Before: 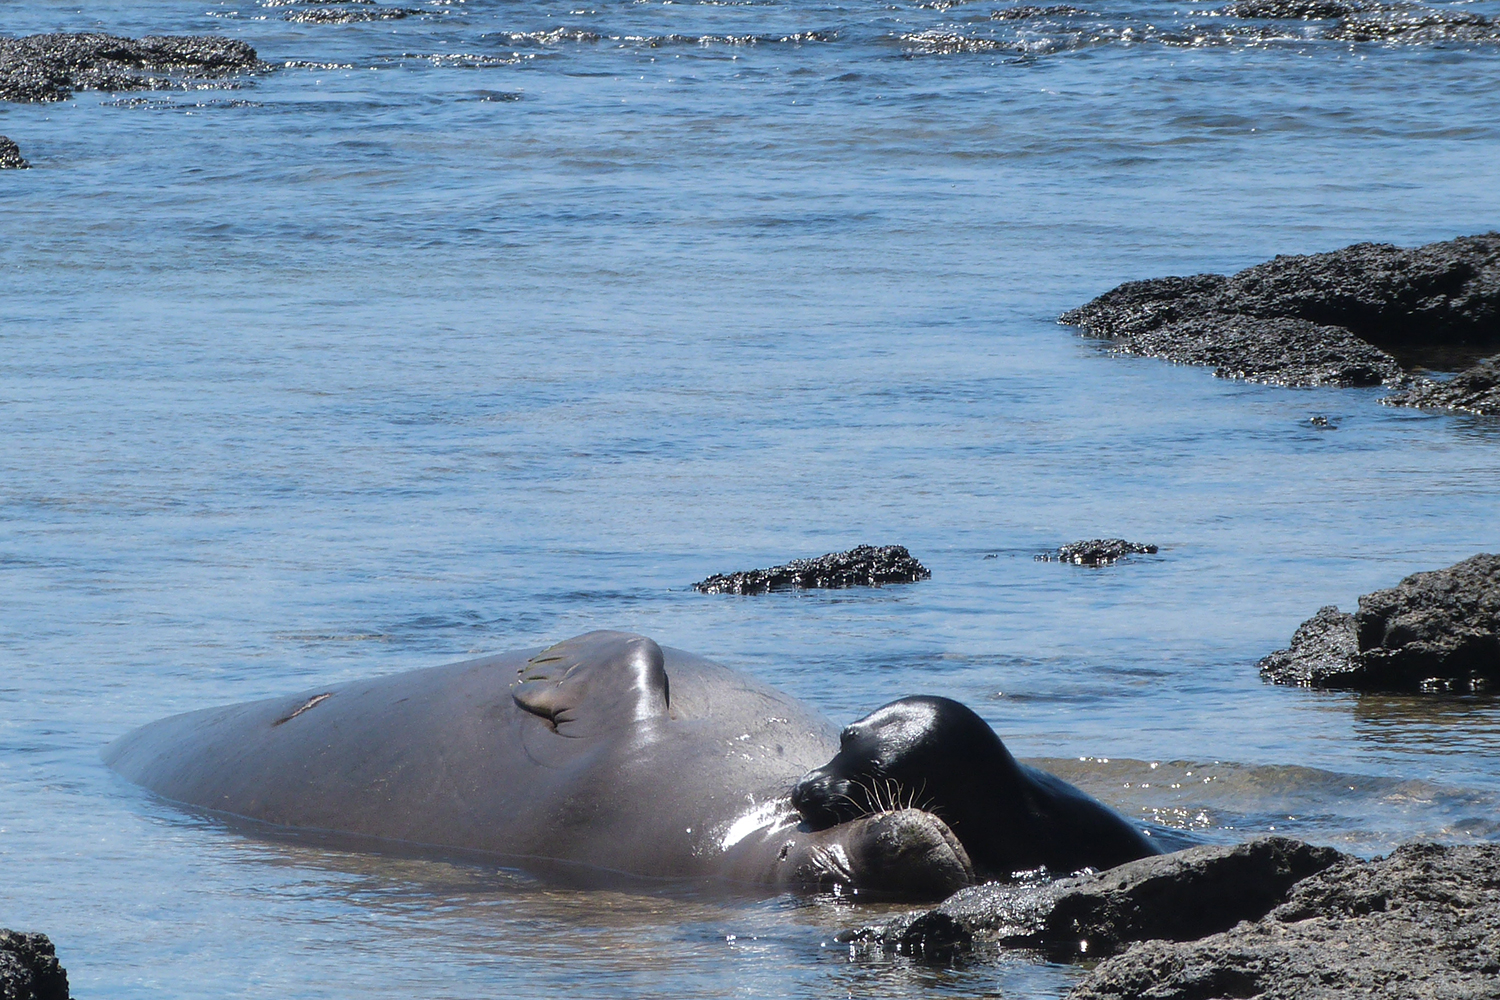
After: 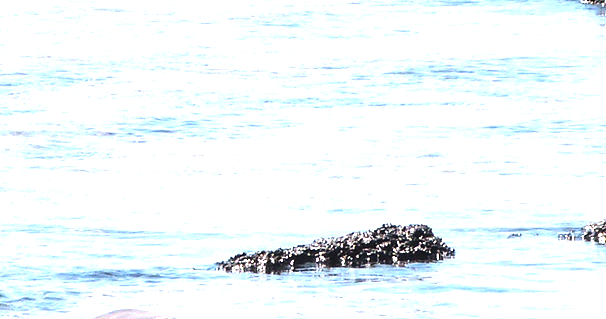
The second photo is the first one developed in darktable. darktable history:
white balance: red 1.127, blue 0.943
exposure: black level correction 0, exposure 1 EV, compensate exposure bias true, compensate highlight preservation false
crop: left 31.751%, top 32.172%, right 27.8%, bottom 35.83%
tone equalizer: -8 EV -0.75 EV, -7 EV -0.7 EV, -6 EV -0.6 EV, -5 EV -0.4 EV, -3 EV 0.4 EV, -2 EV 0.6 EV, -1 EV 0.7 EV, +0 EV 0.75 EV, edges refinement/feathering 500, mask exposure compensation -1.57 EV, preserve details no
